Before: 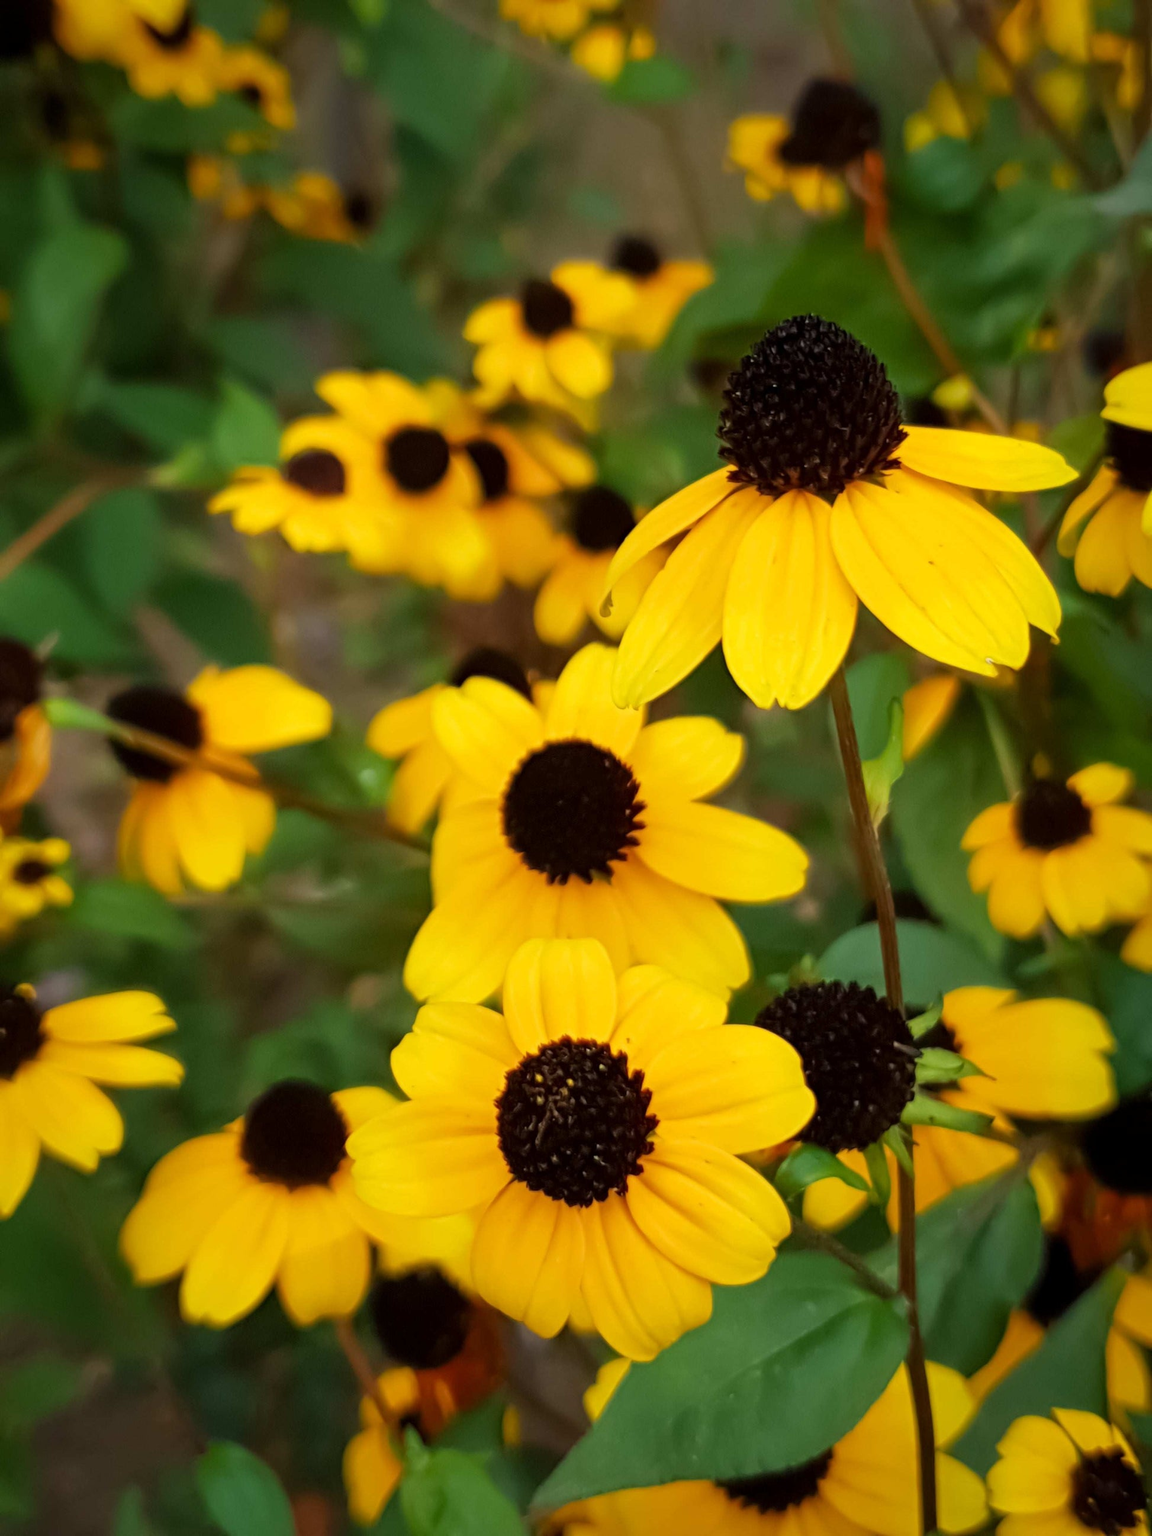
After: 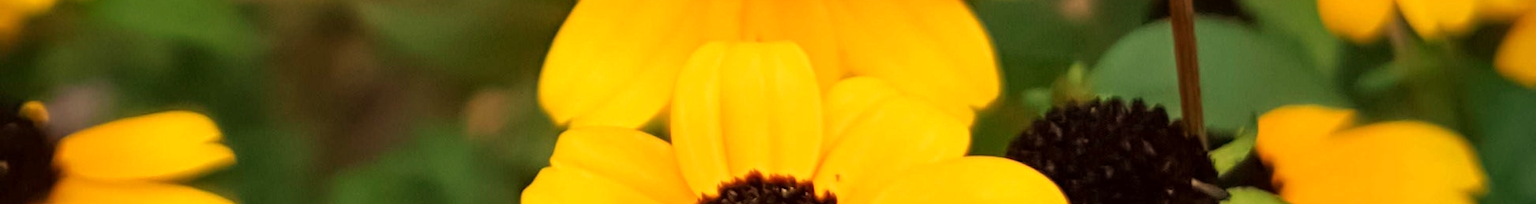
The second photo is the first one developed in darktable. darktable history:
white balance: red 1.138, green 0.996, blue 0.812
crop and rotate: top 59.084%, bottom 30.916%
